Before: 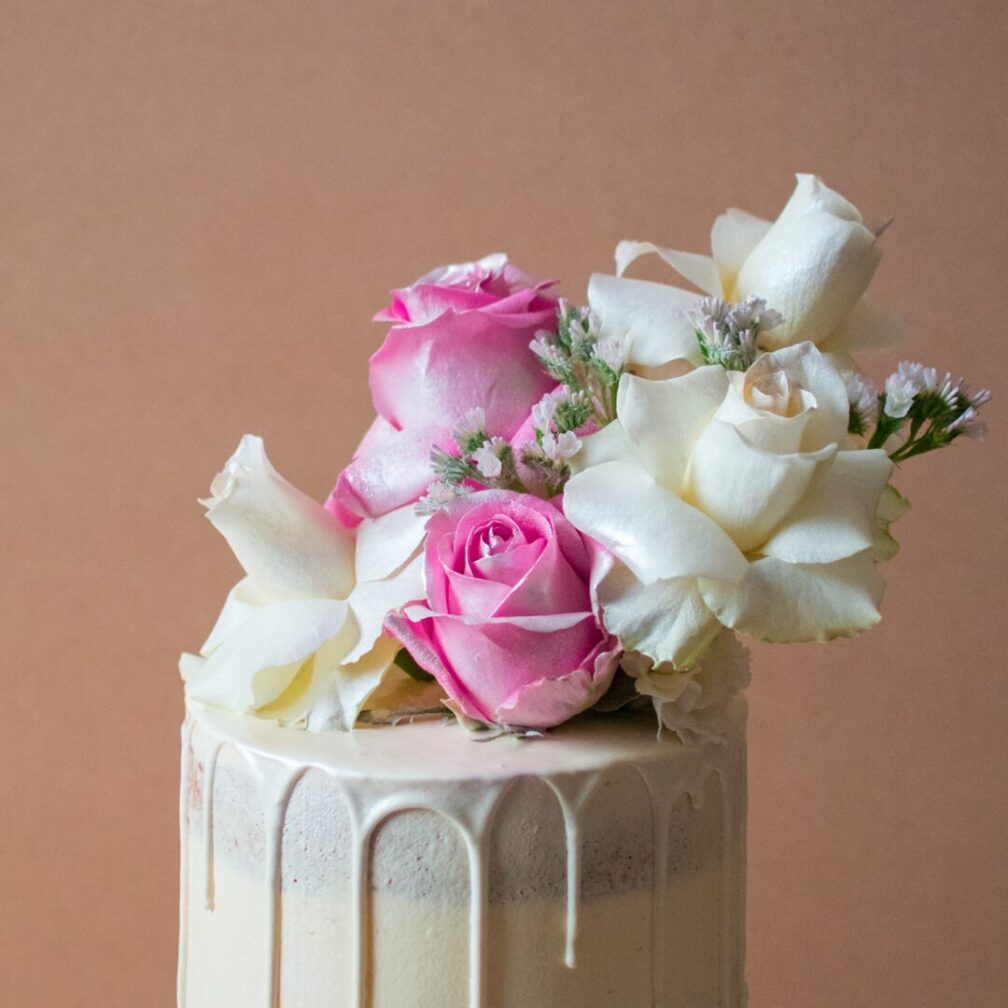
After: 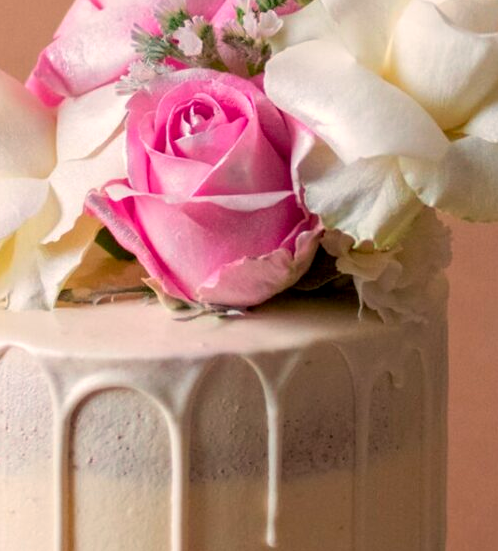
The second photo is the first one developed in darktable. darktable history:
white balance: red 1.127, blue 0.943
exposure: black level correction 0.007, compensate highlight preservation false
crop: left 29.672%, top 41.786%, right 20.851%, bottom 3.487%
